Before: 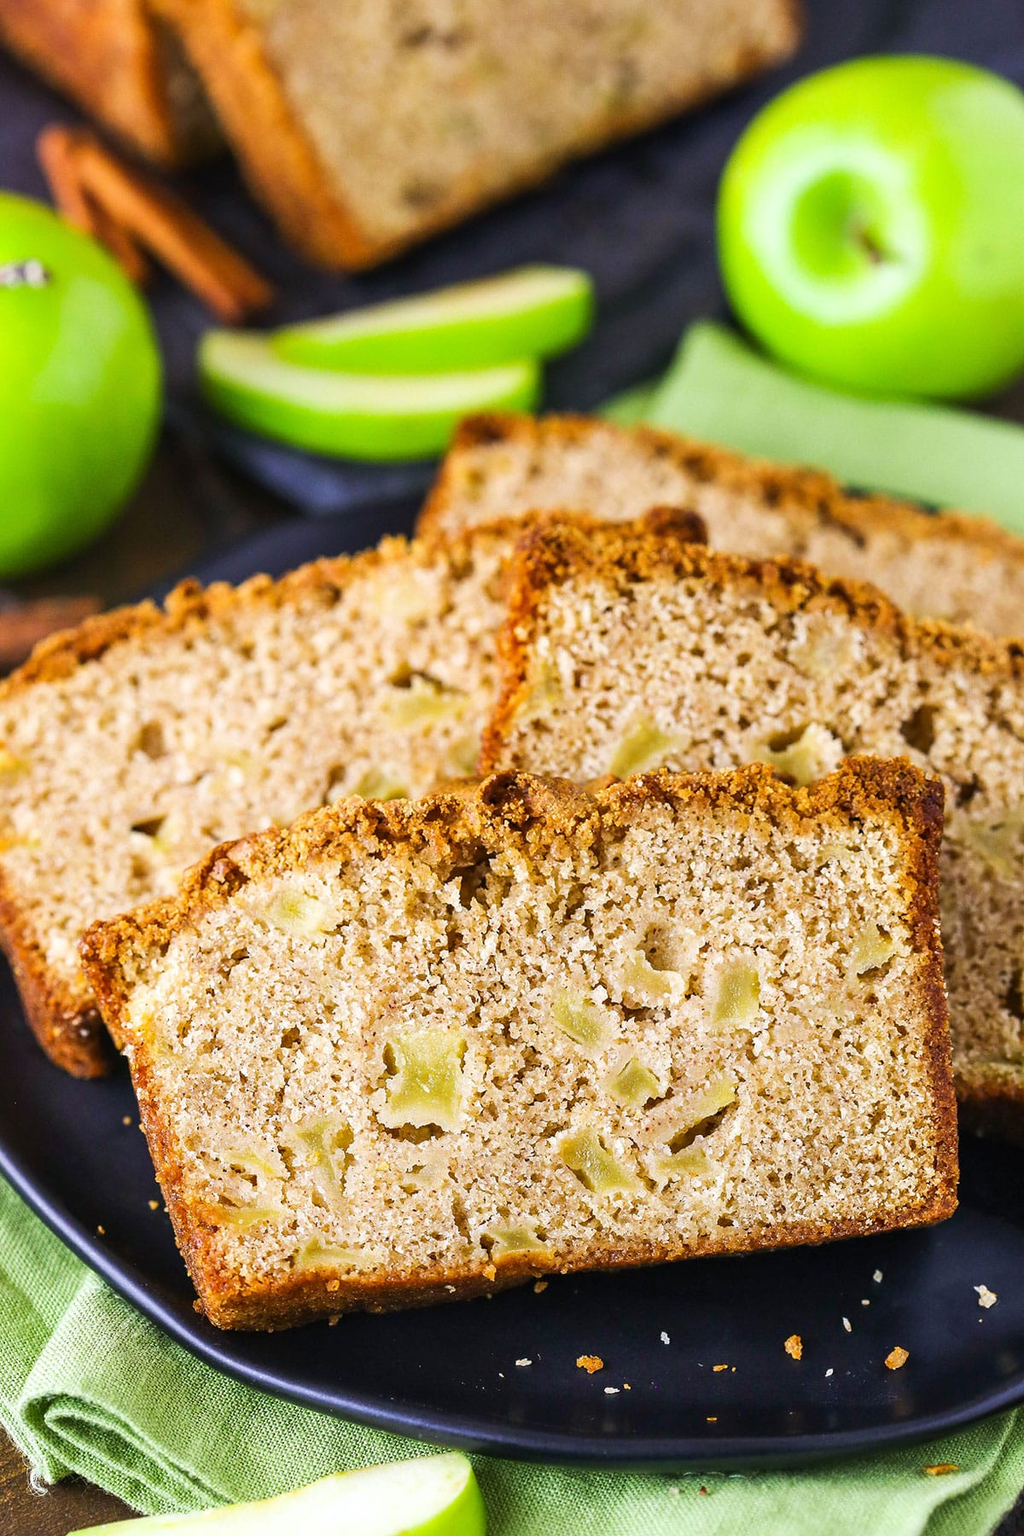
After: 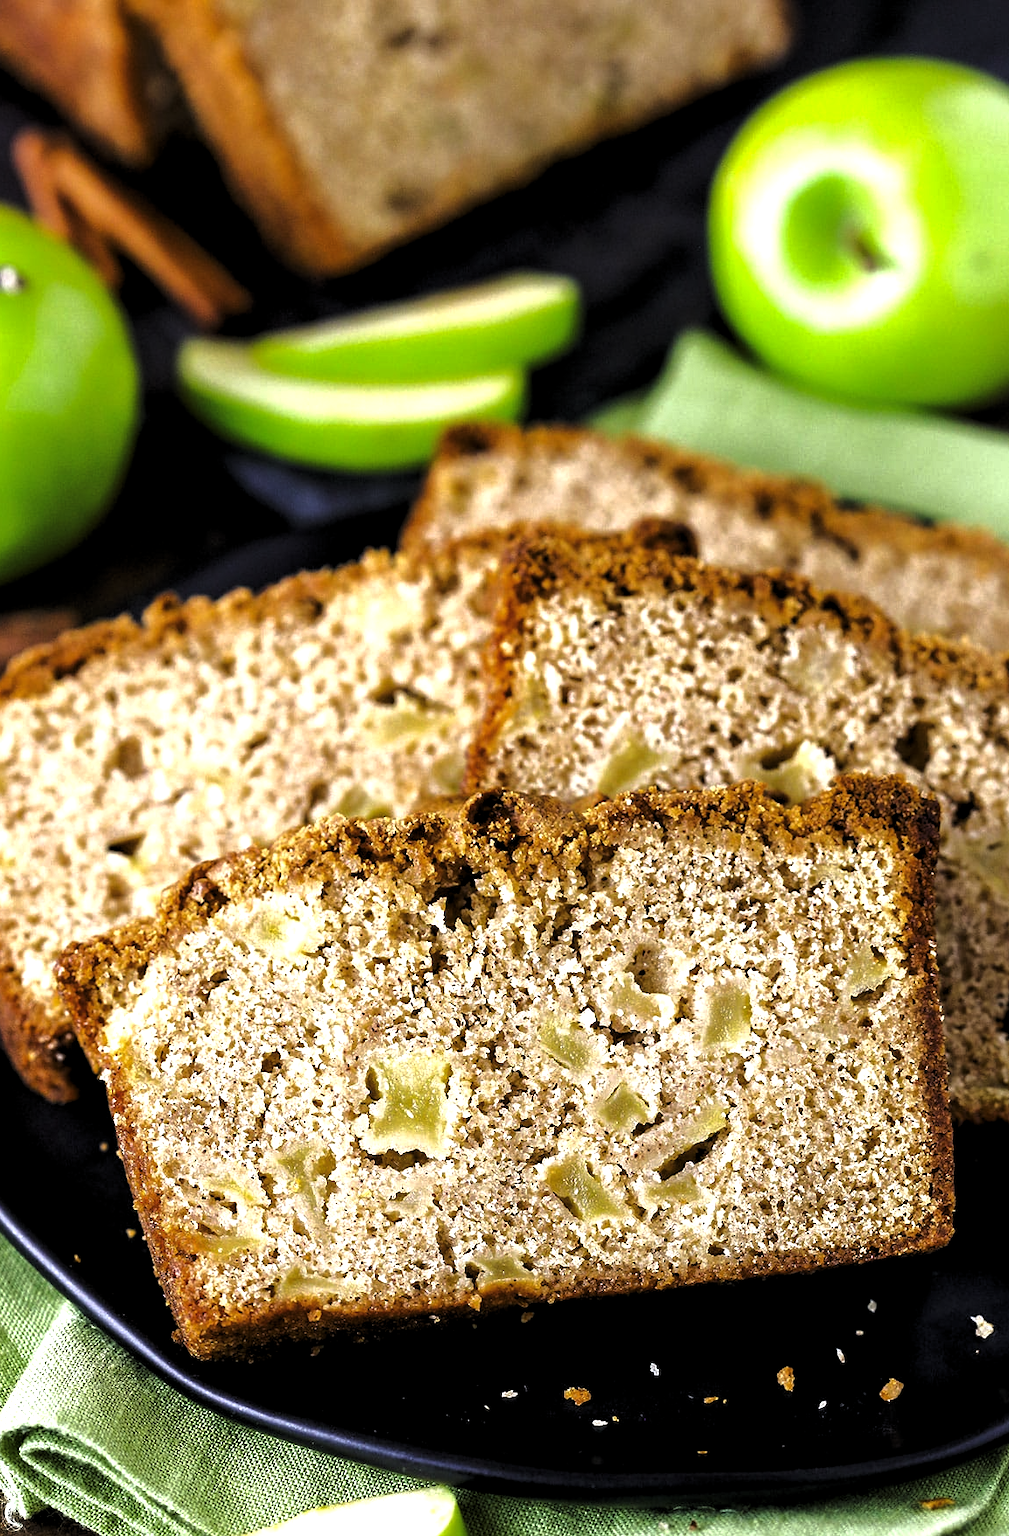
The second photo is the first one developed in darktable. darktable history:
levels: levels [0.129, 0.519, 0.867]
crop and rotate: left 2.536%, right 1.107%, bottom 2.246%
tone curve: curves: ch0 [(0, 0) (0.48, 0.431) (0.7, 0.609) (0.864, 0.854) (1, 1)]
